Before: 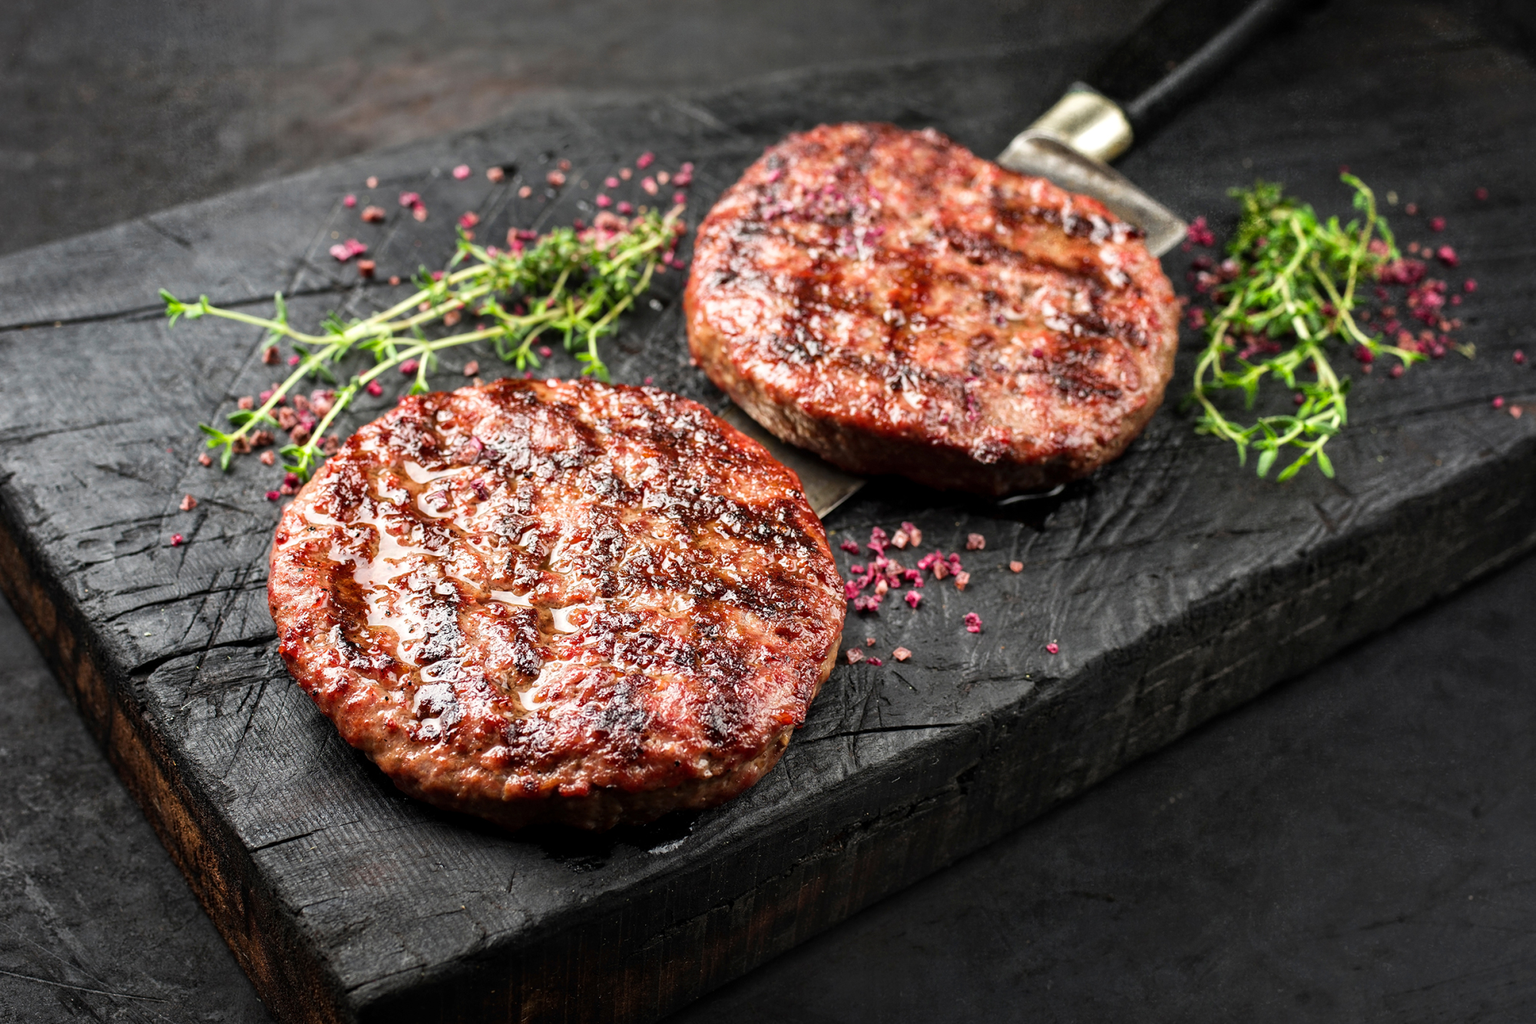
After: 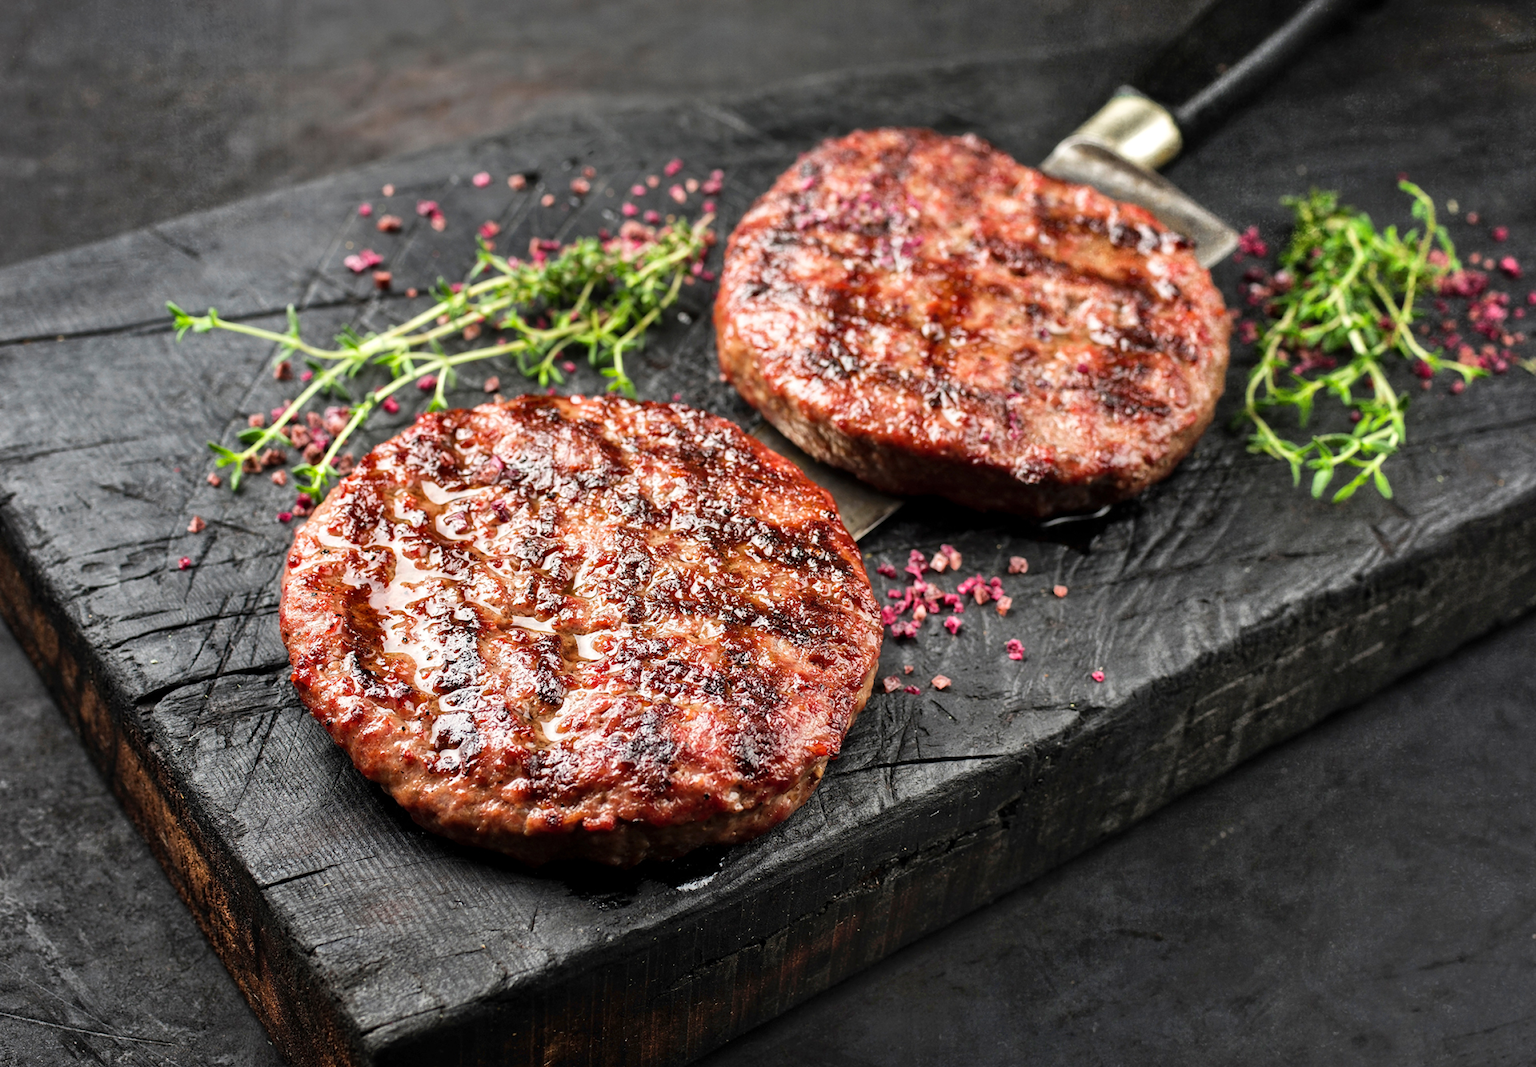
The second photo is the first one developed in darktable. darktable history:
shadows and highlights: soften with gaussian
crop: right 4.126%, bottom 0.031%
